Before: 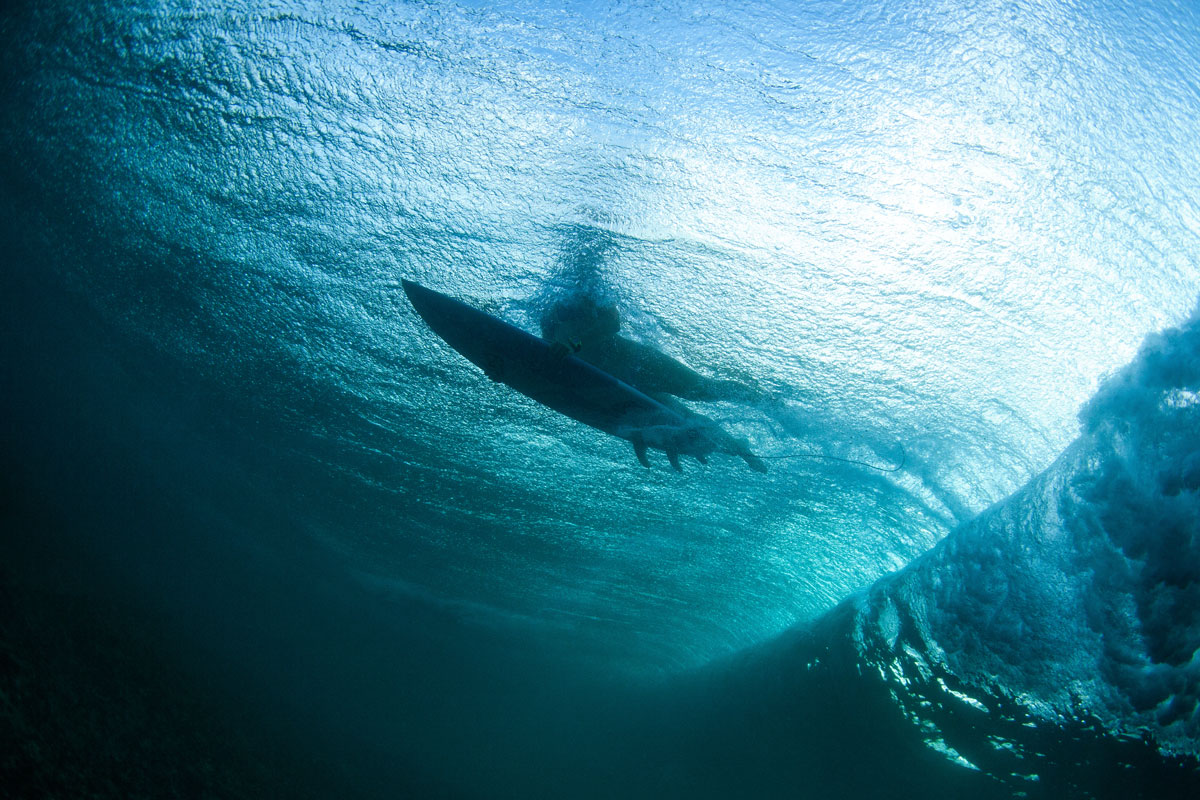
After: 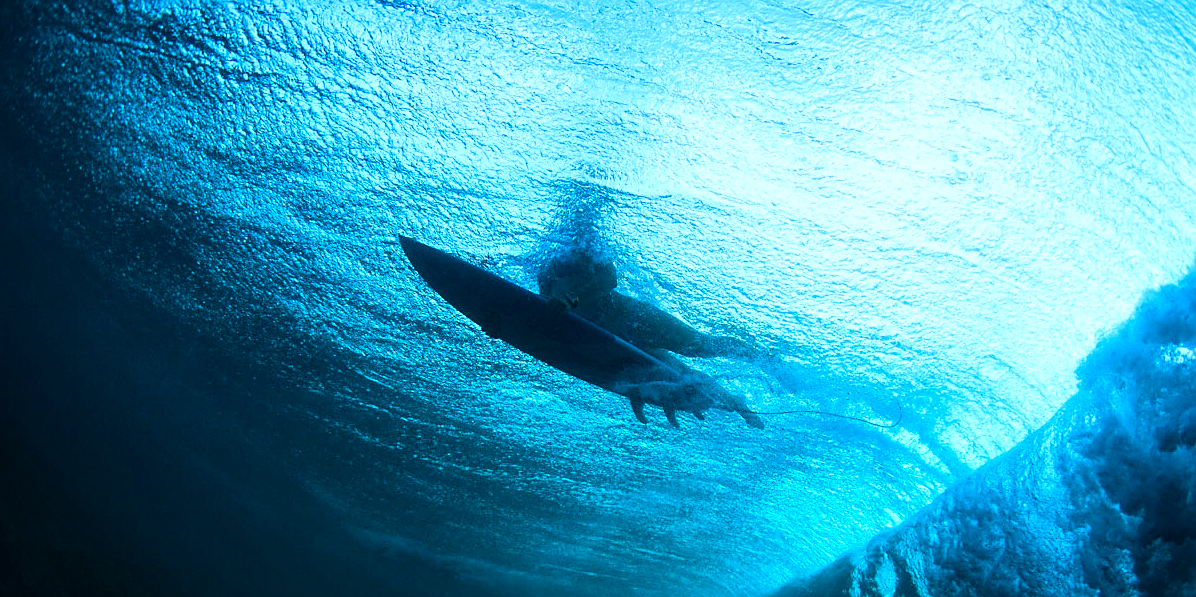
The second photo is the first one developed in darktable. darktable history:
local contrast: mode bilateral grid, contrast 21, coarseness 50, detail 120%, midtone range 0.2
crop: left 0.298%, top 5.546%, bottom 19.801%
sharpen: on, module defaults
color correction: highlights a* 0.755, highlights b* 2.84, saturation 1.07
base curve: curves: ch0 [(0, 0) (0.032, 0.025) (0.121, 0.166) (0.206, 0.329) (0.605, 0.79) (1, 1)]
color calibration: illuminant custom, x 0.389, y 0.387, temperature 3799.94 K
